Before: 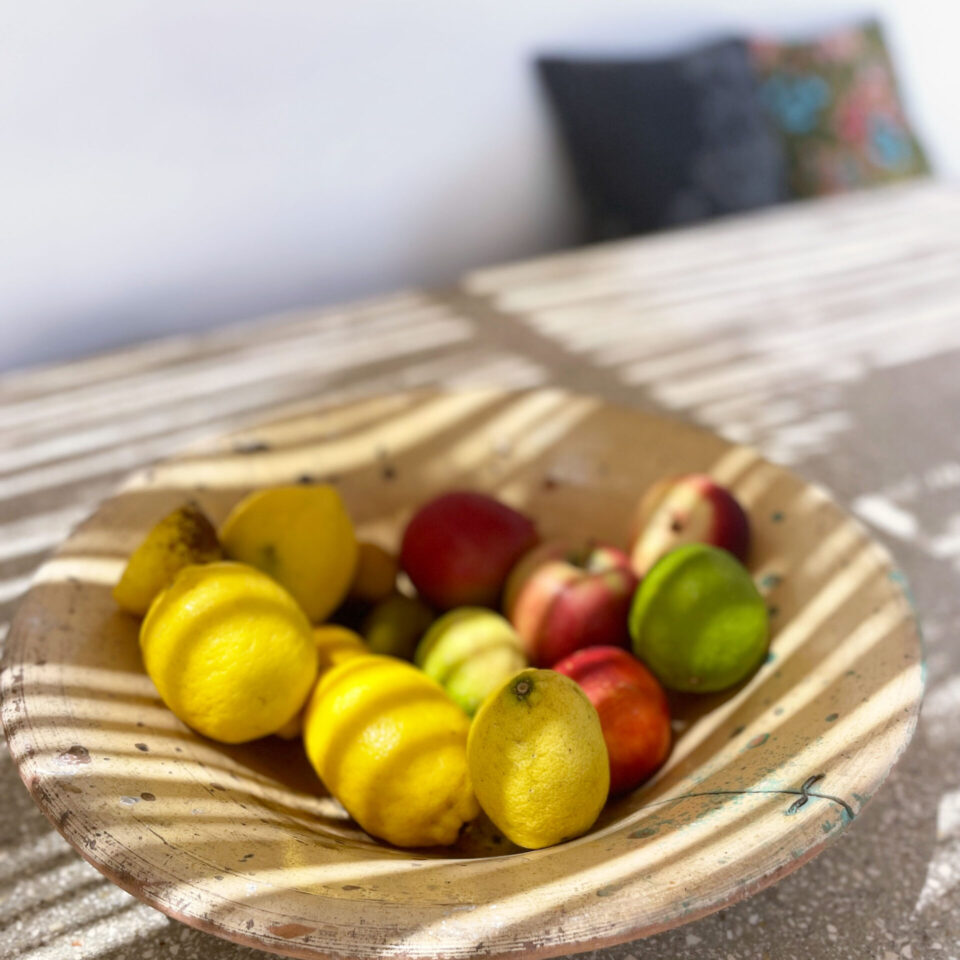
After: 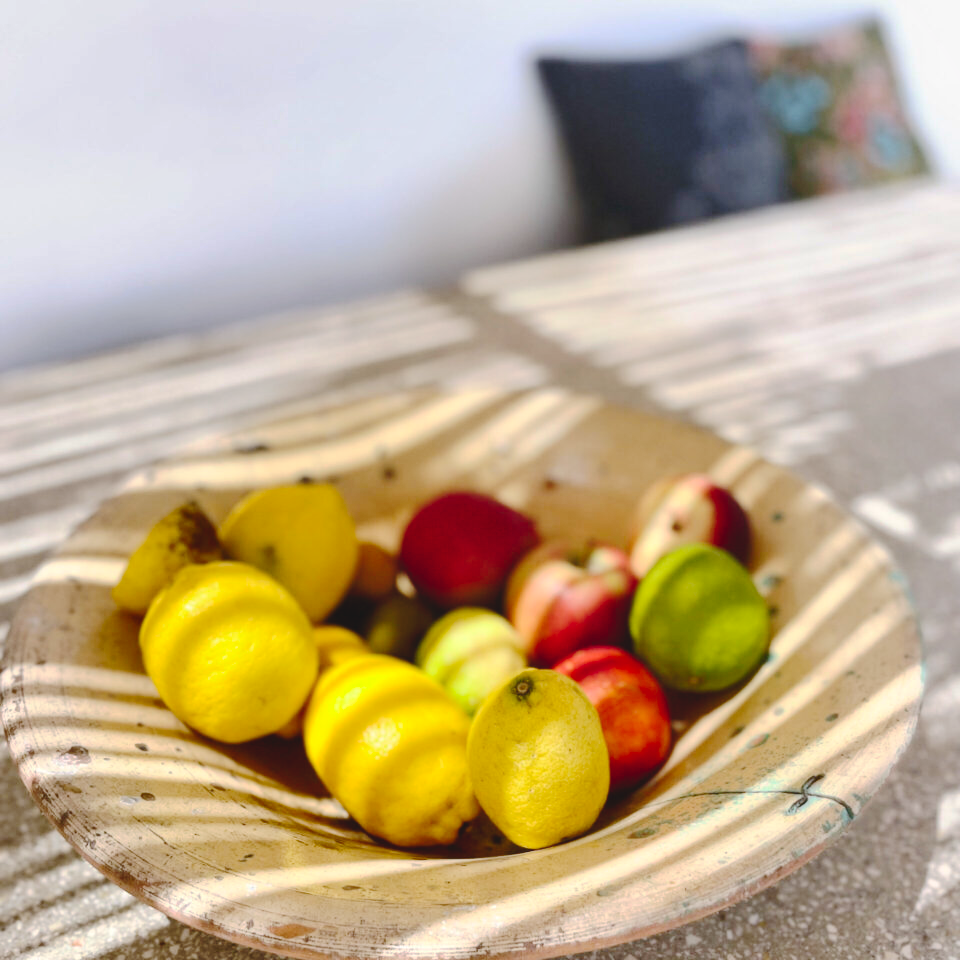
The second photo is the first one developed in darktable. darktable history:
tone curve: curves: ch0 [(0, 0) (0.003, 0.077) (0.011, 0.08) (0.025, 0.083) (0.044, 0.095) (0.069, 0.106) (0.1, 0.12) (0.136, 0.144) (0.177, 0.185) (0.224, 0.231) (0.277, 0.297) (0.335, 0.382) (0.399, 0.471) (0.468, 0.553) (0.543, 0.623) (0.623, 0.689) (0.709, 0.75) (0.801, 0.81) (0.898, 0.873) (1, 1)], preserve colors none
contrast brightness saturation: contrast 0.2, brightness 0.16, saturation 0.22
shadows and highlights: highlights color adjustment 0%, soften with gaussian
